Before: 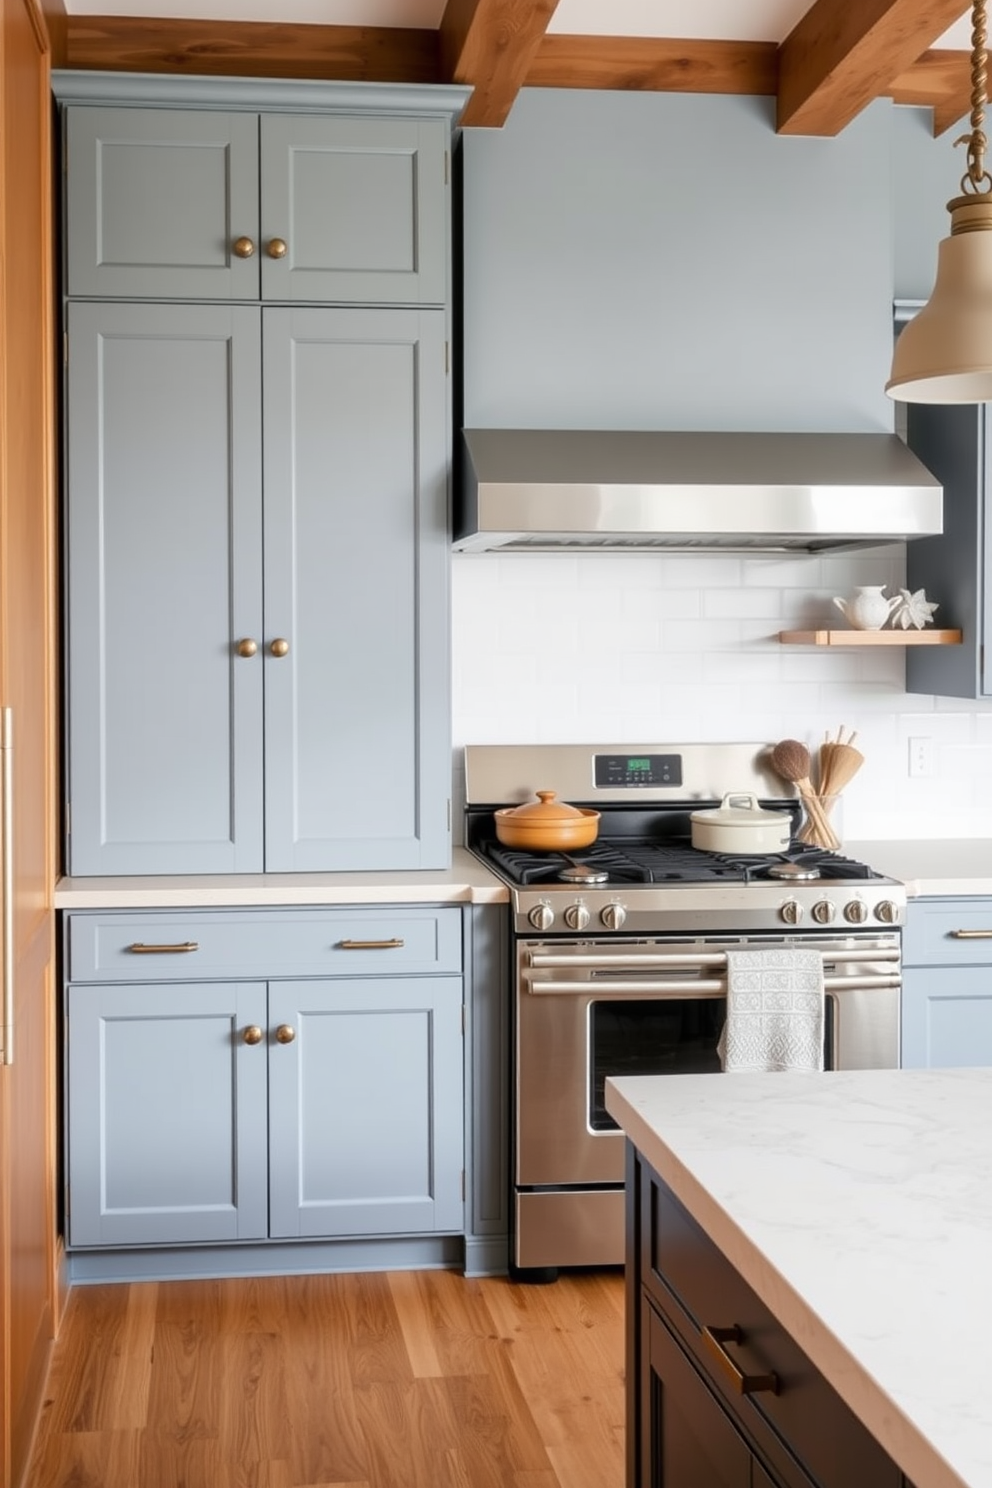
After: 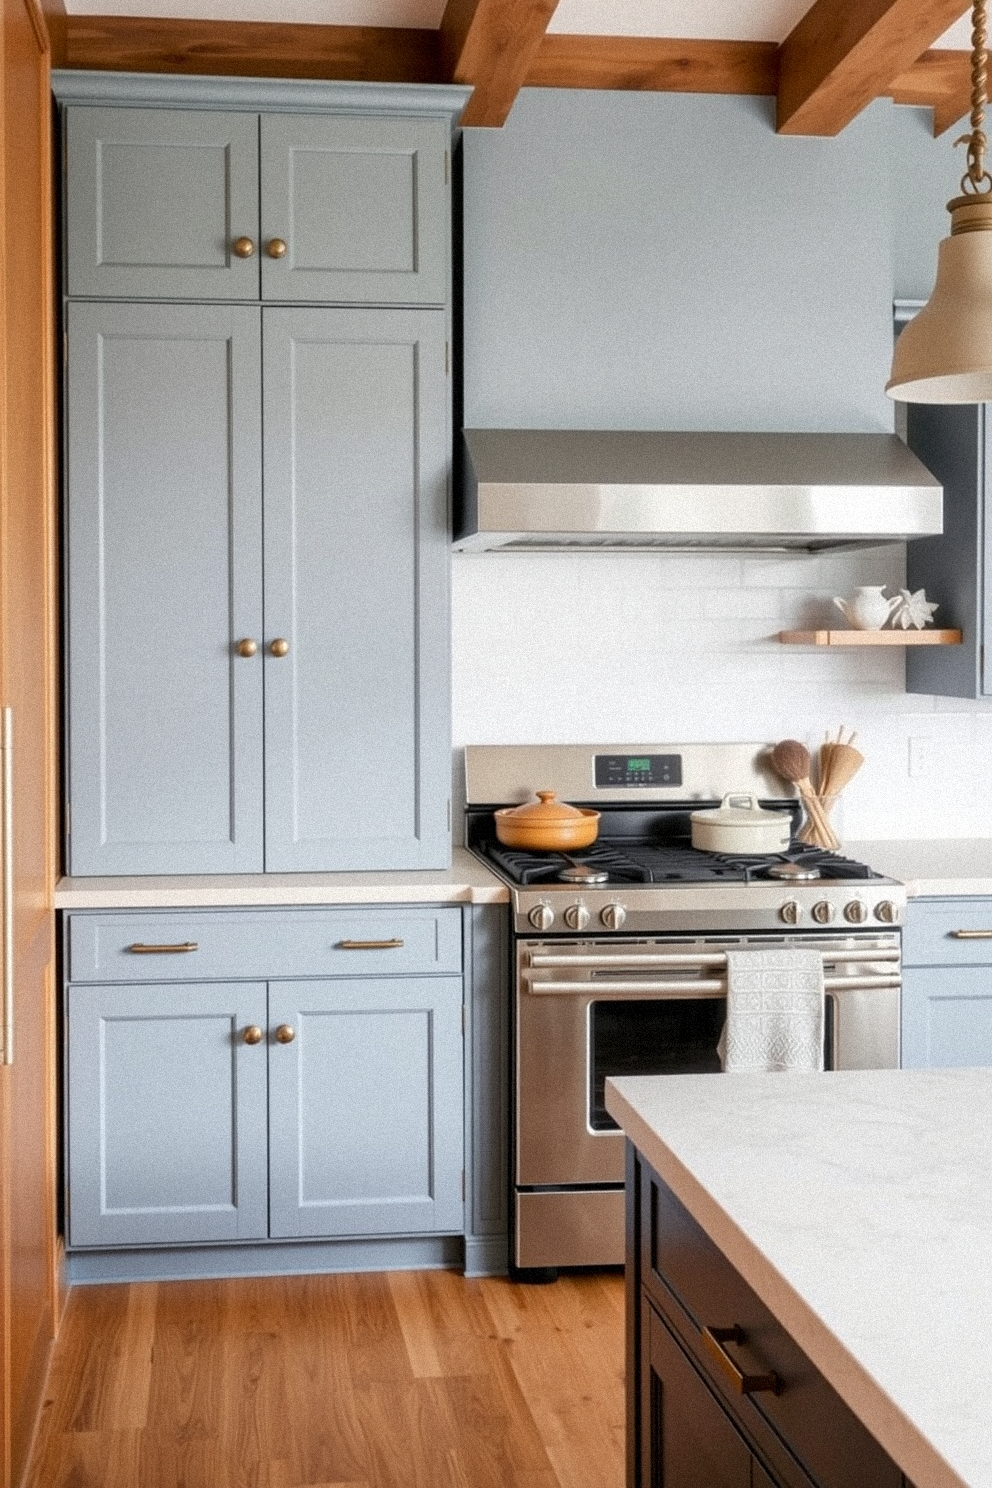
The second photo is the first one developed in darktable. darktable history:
exposure: black level correction 0.001, compensate highlight preservation false
grain: mid-tones bias 0%
